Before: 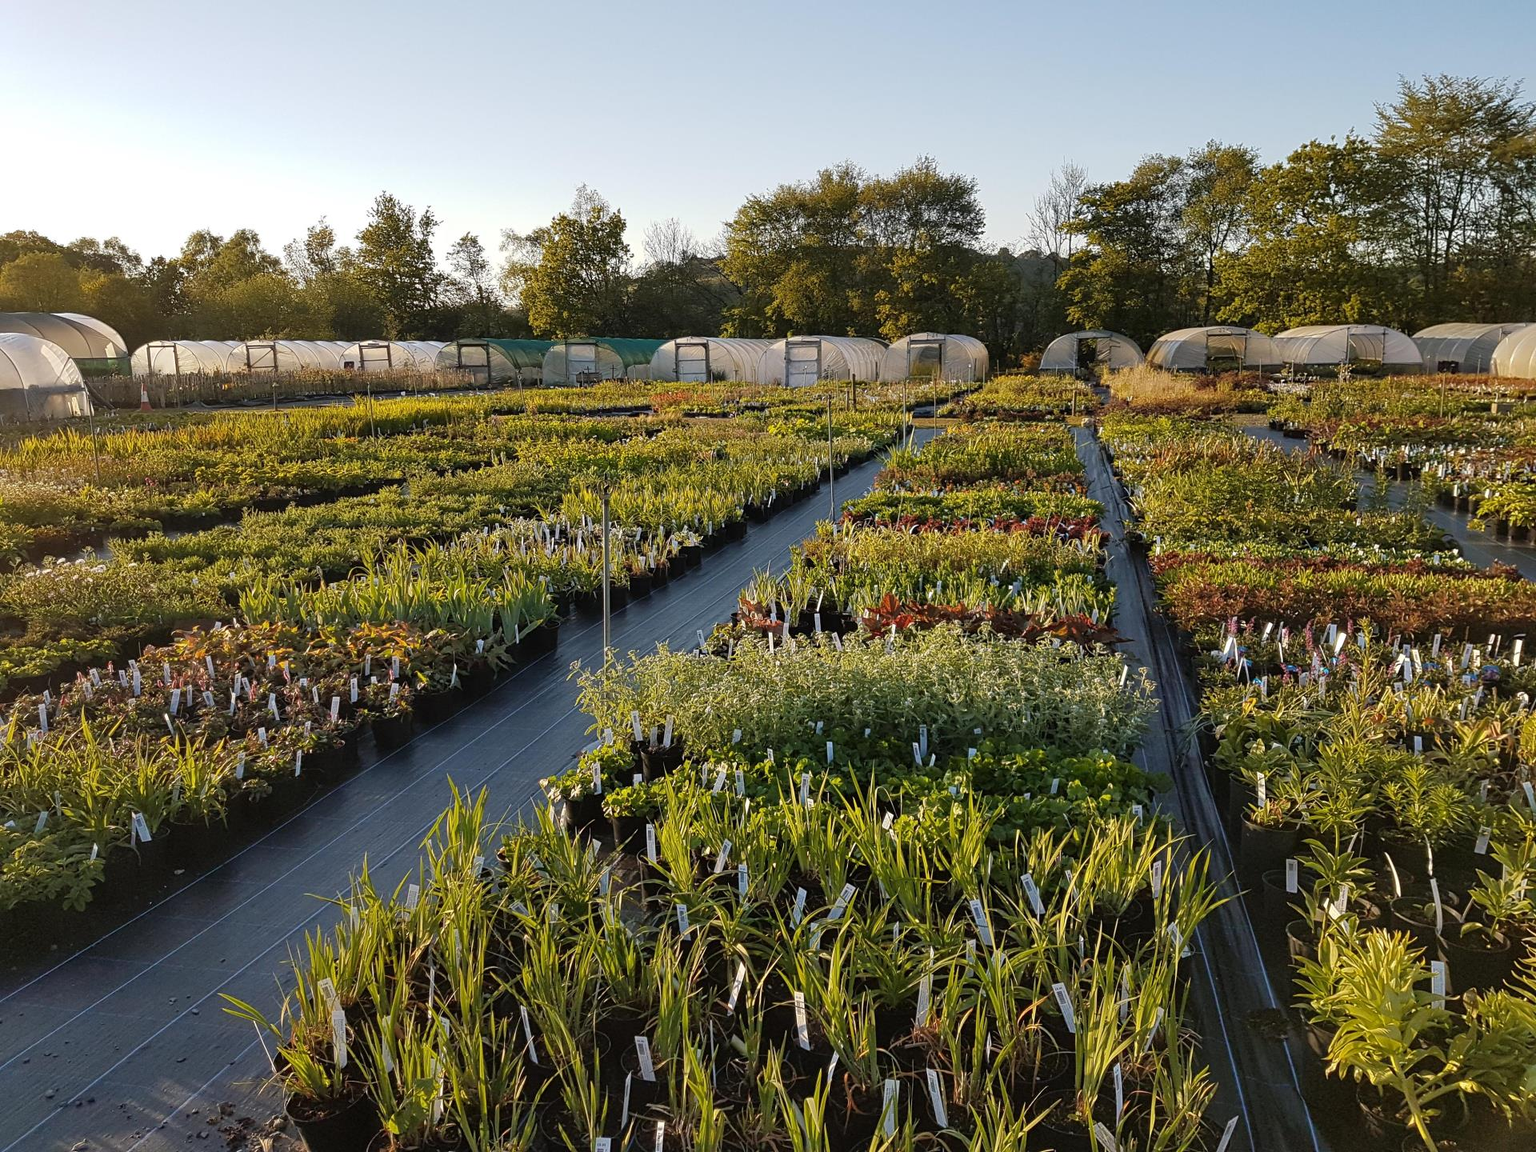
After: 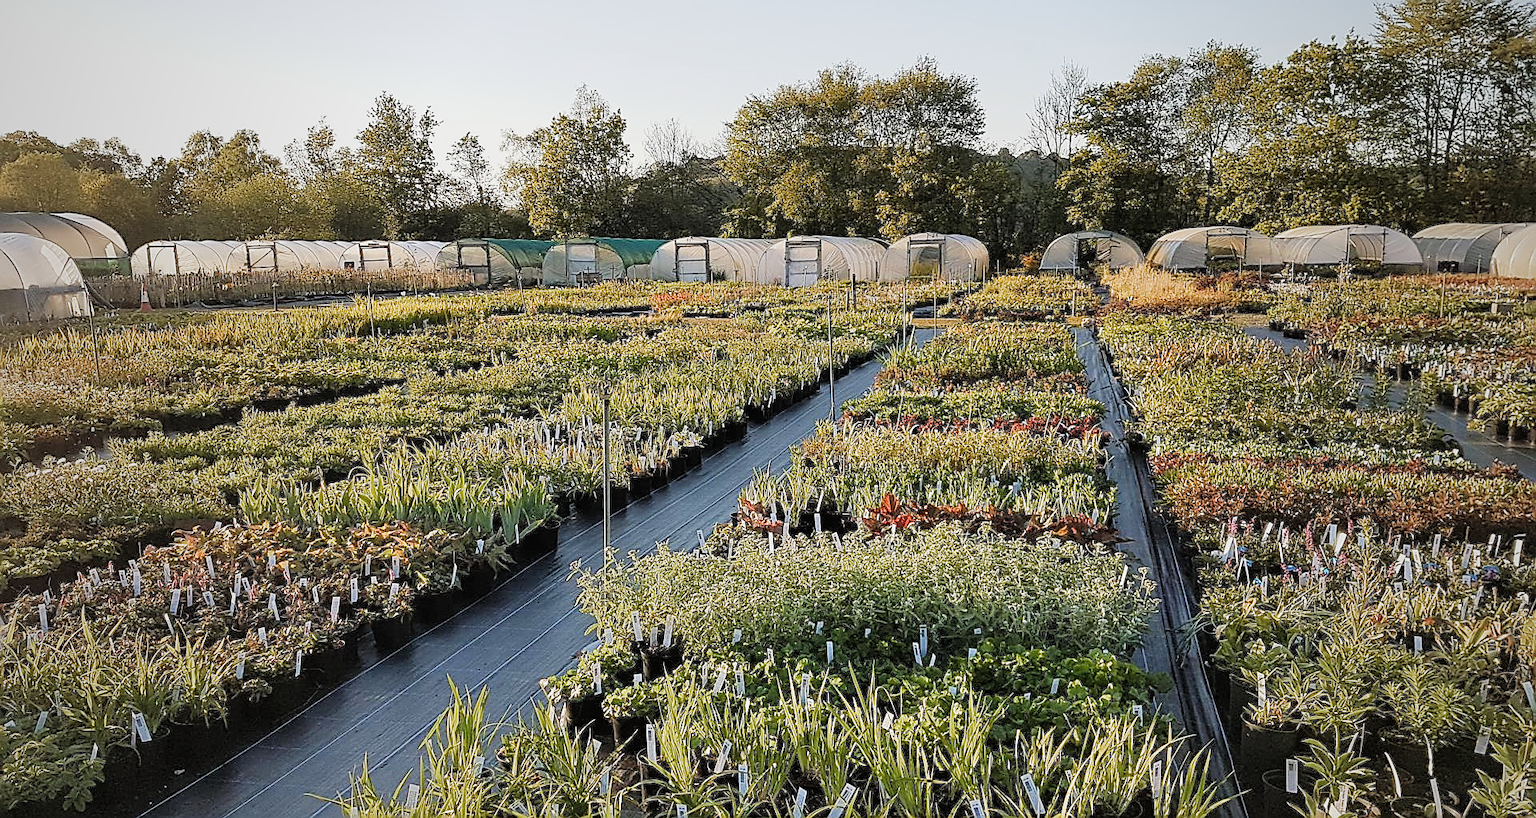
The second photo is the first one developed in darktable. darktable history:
exposure: black level correction 0, exposure 0.897 EV, compensate highlight preservation false
vignetting: fall-off start 72.2%, fall-off radius 108.3%, brightness -0.416, saturation -0.288, width/height ratio 0.736
crop and rotate: top 8.727%, bottom 20.219%
filmic rgb: black relative exposure -7.65 EV, white relative exposure 4.56 EV, hardness 3.61, add noise in highlights 0.001, preserve chrominance luminance Y, color science v3 (2019), use custom middle-gray values true, iterations of high-quality reconstruction 0, contrast in highlights soft
sharpen: radius 1.374, amount 1.266, threshold 0.678
